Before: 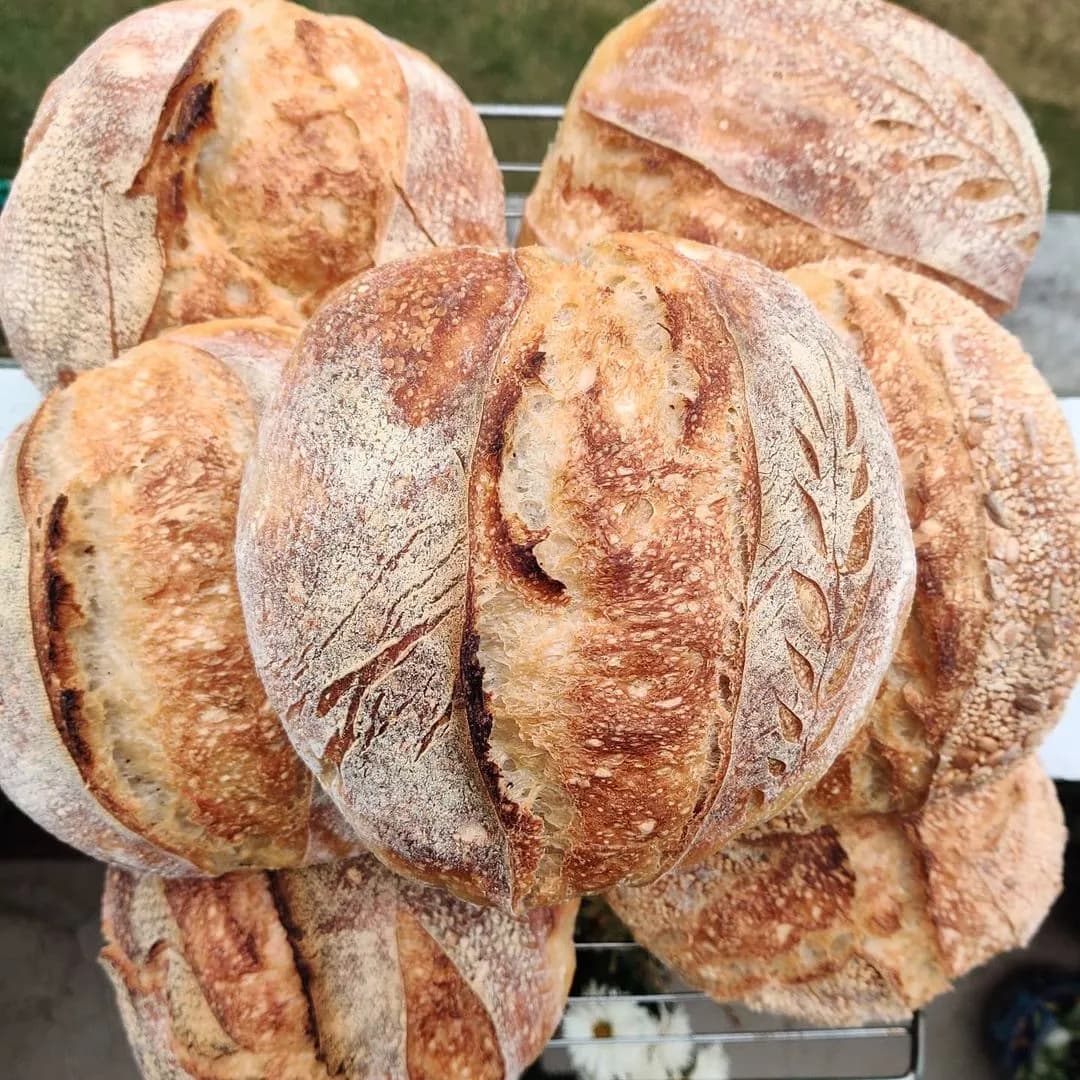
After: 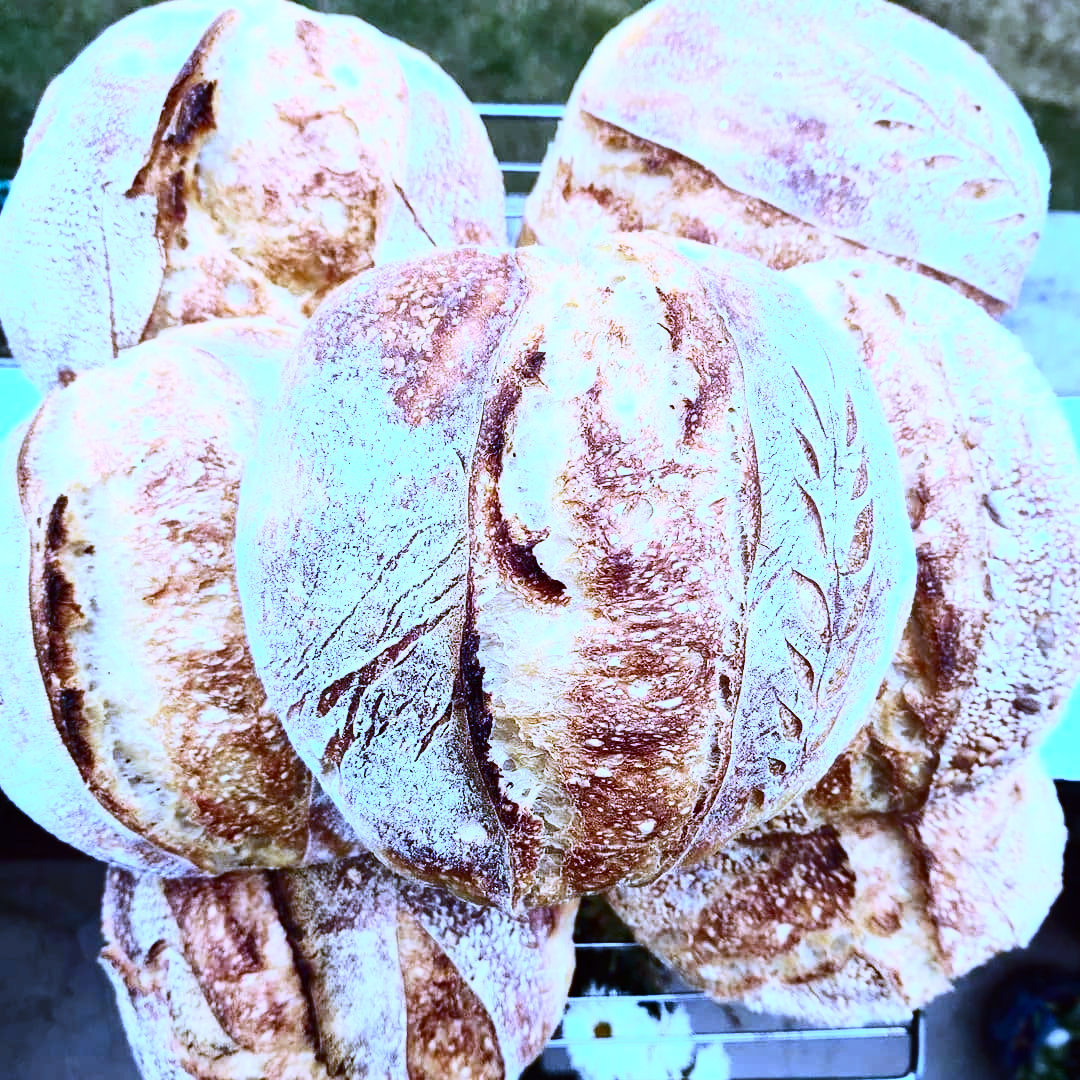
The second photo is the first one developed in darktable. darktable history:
color balance: lift [1, 1.001, 0.999, 1.001], gamma [1, 1.004, 1.007, 0.993], gain [1, 0.991, 0.987, 1.013], contrast 10%, output saturation 120%
exposure: black level correction 0, exposure 0.3 EV, compensate highlight preservation false
tone equalizer: on, module defaults
white balance: red 0.766, blue 1.537
contrast brightness saturation: contrast 0.39, brightness 0.1
